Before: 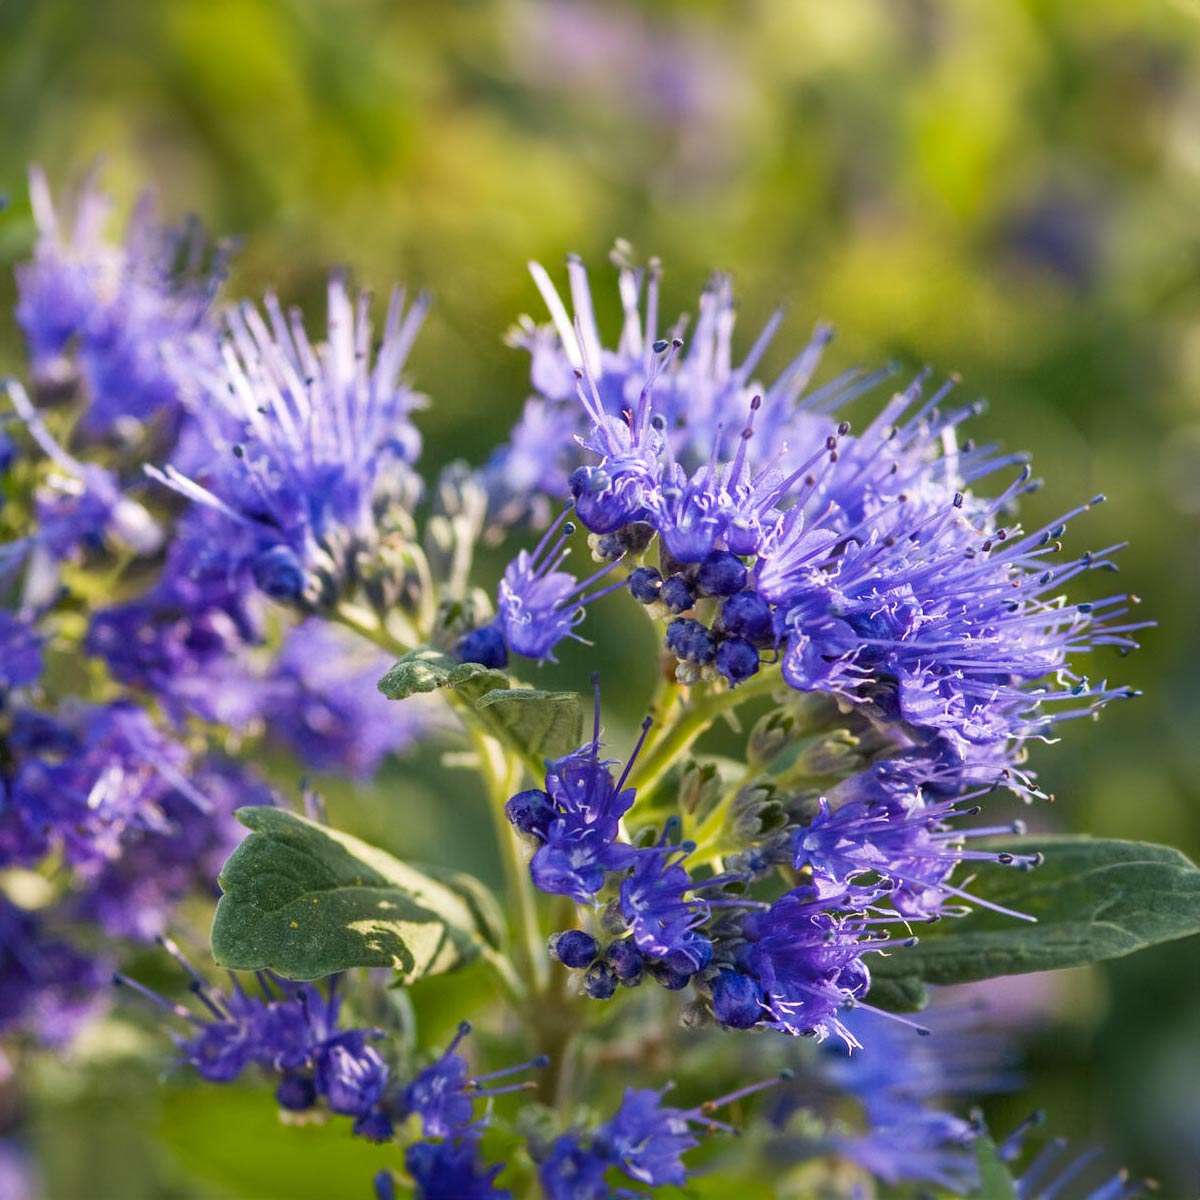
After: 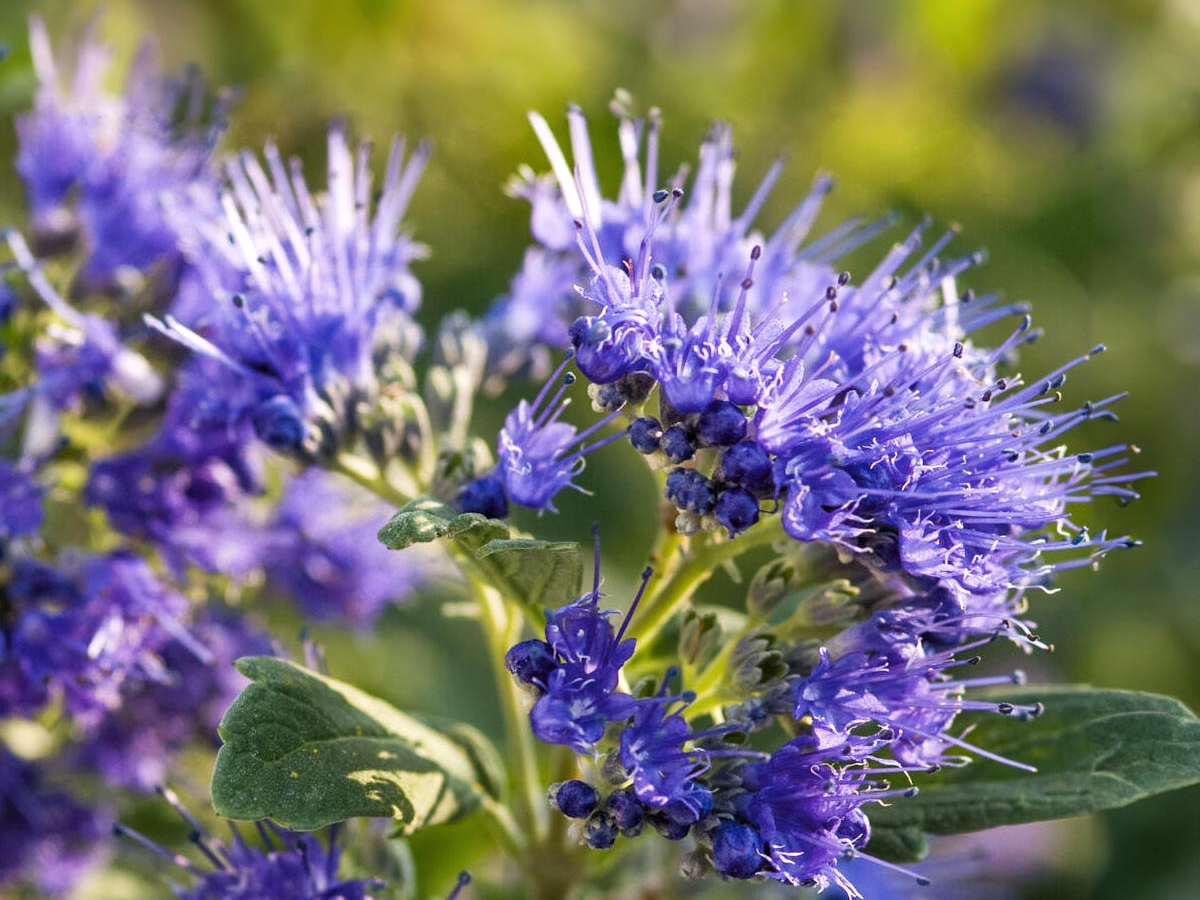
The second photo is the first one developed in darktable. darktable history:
shadows and highlights: shadows -10, white point adjustment 1.5, highlights 10
levels: levels [0.026, 0.507, 0.987]
crop and rotate: top 12.5%, bottom 12.5%
